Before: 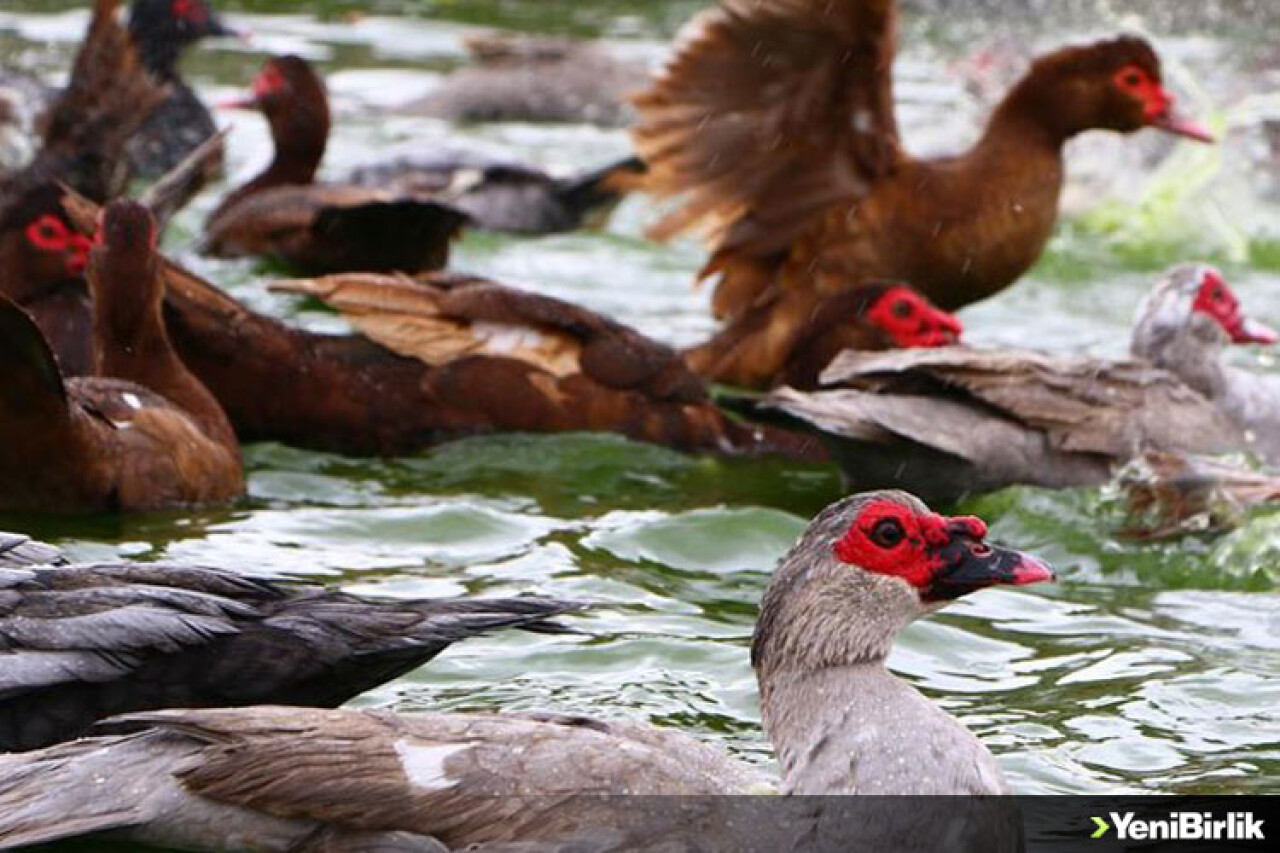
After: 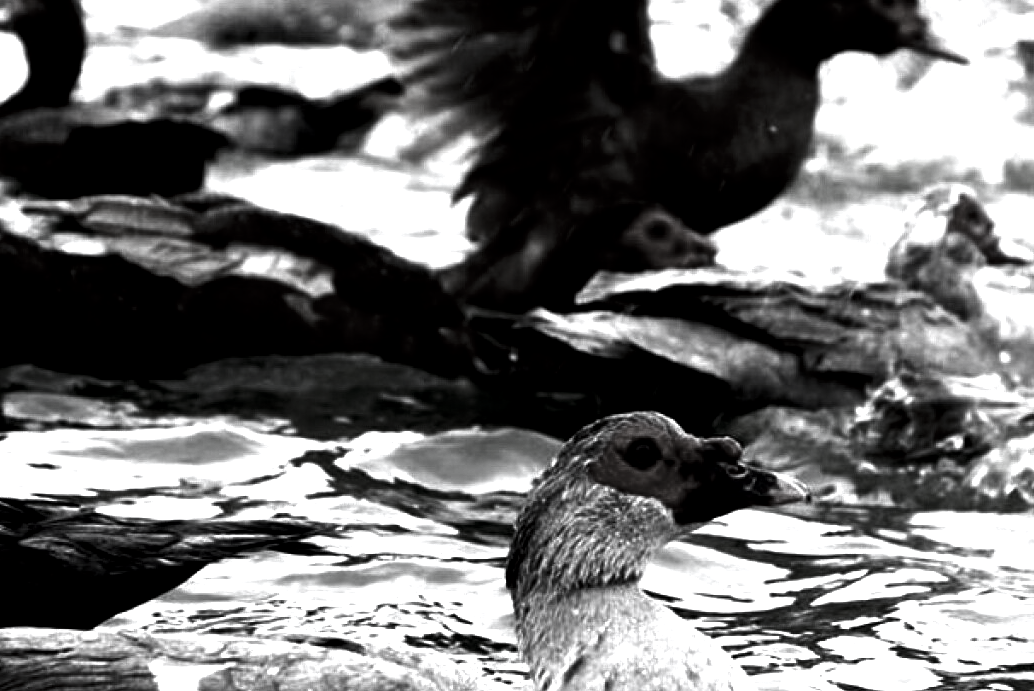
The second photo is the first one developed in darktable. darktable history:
exposure: black level correction 0.035, exposure 0.908 EV, compensate highlight preservation false
color calibration: illuminant custom, x 0.392, y 0.392, temperature 3855.65 K
crop: left 19.149%, top 9.325%, bottom 9.625%
color balance rgb: power › luminance -7.929%, power › chroma 1.123%, power › hue 217.75°, highlights gain › chroma 0.287%, highlights gain › hue 330.67°, perceptual saturation grading › global saturation 0.556%, perceptual saturation grading › mid-tones 11.376%
contrast brightness saturation: contrast -0.03, brightness -0.594, saturation -0.981
